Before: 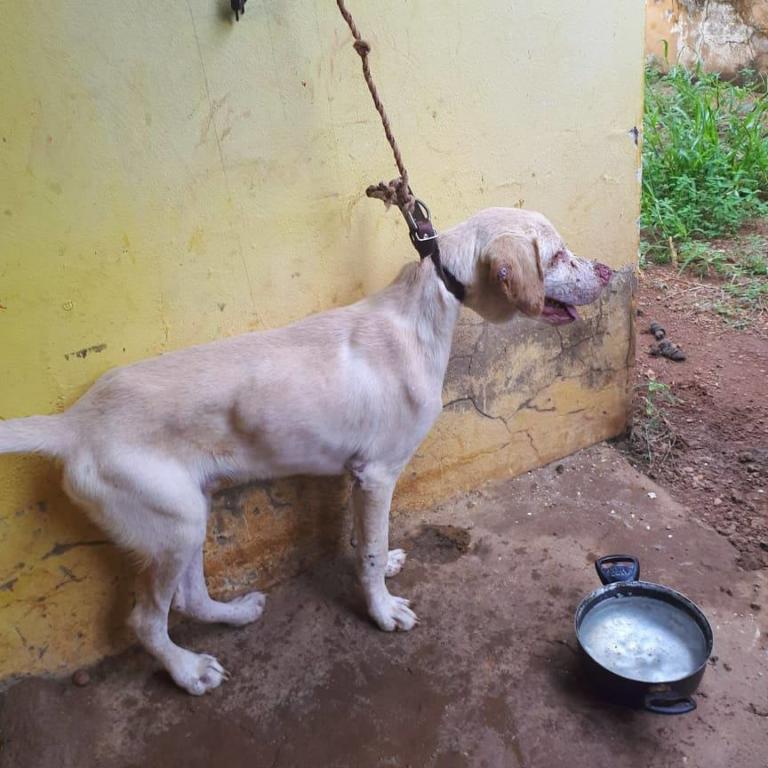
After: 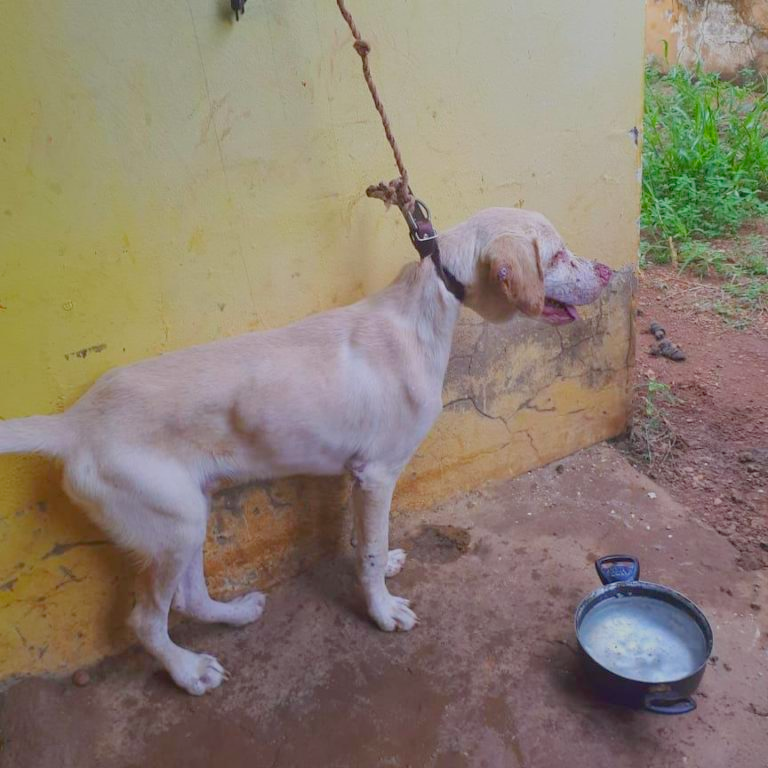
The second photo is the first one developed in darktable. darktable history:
color balance rgb: linear chroma grading › global chroma 14.541%, perceptual saturation grading › global saturation 0.775%, contrast -29.722%
